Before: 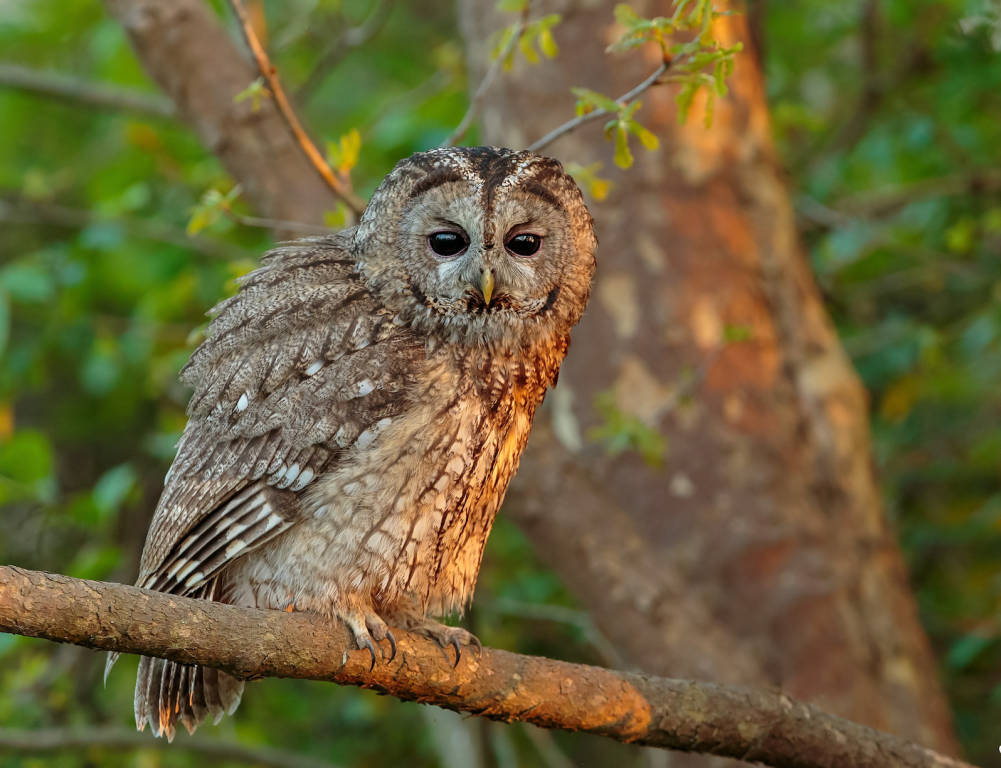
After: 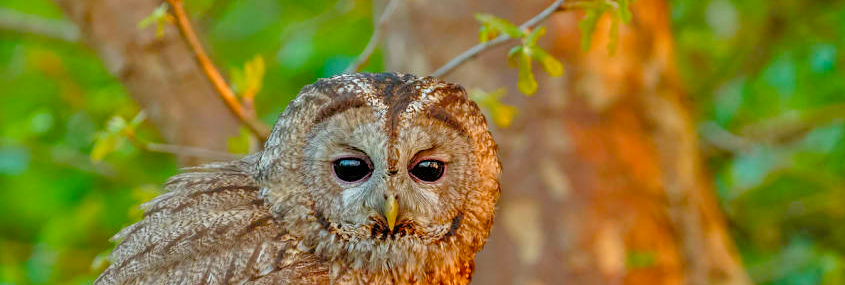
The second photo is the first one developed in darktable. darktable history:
tone equalizer: -7 EV 0.164 EV, -6 EV 0.57 EV, -5 EV 1.18 EV, -4 EV 1.3 EV, -3 EV 1.17 EV, -2 EV 0.6 EV, -1 EV 0.166 EV, smoothing 1
exposure: black level correction 0.001, compensate exposure bias true, compensate highlight preservation false
crop and rotate: left 9.645%, top 9.655%, right 5.844%, bottom 53.203%
contrast equalizer: octaves 7, y [[0.5, 0.5, 0.468, 0.5, 0.5, 0.5], [0.5 ×6], [0.5 ×6], [0 ×6], [0 ×6]]
color balance rgb: linear chroma grading › shadows -8.413%, linear chroma grading › global chroma 9.73%, perceptual saturation grading › global saturation 0.531%, perceptual saturation grading › highlights -17.163%, perceptual saturation grading › mid-tones 33.327%, perceptual saturation grading › shadows 50.477%, global vibrance 20%
shadows and highlights: shadows -20.36, white point adjustment -2.07, highlights -34.72
